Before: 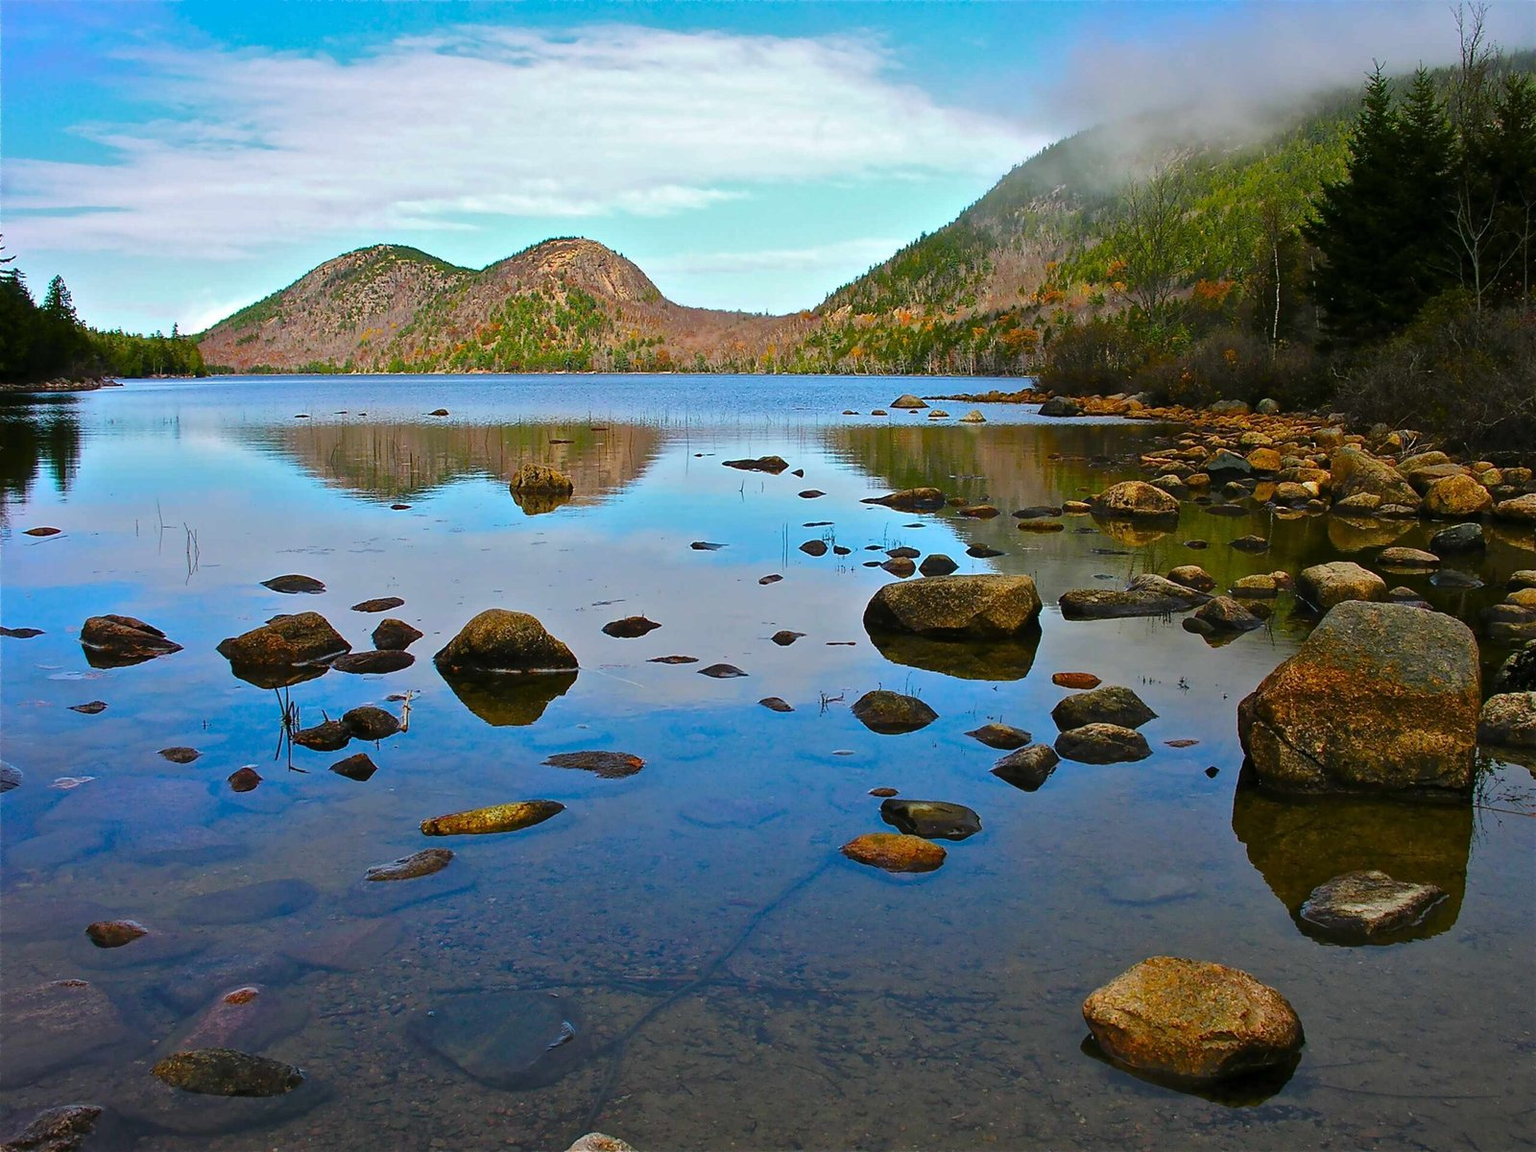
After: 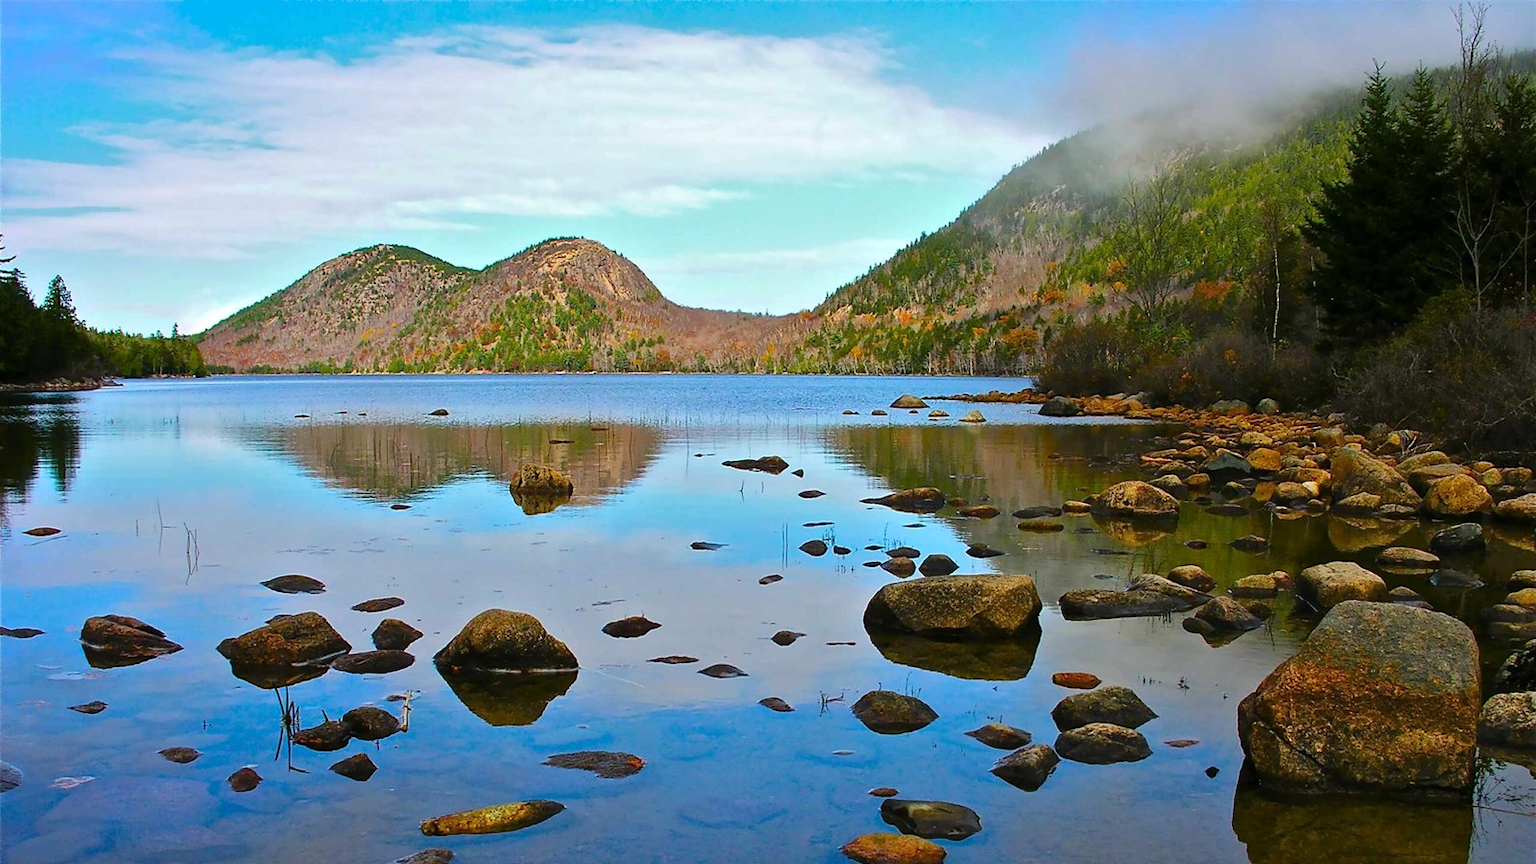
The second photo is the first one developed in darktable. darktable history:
crop: bottom 24.988%
base curve: curves: ch0 [(0, 0) (0.472, 0.508) (1, 1)]
